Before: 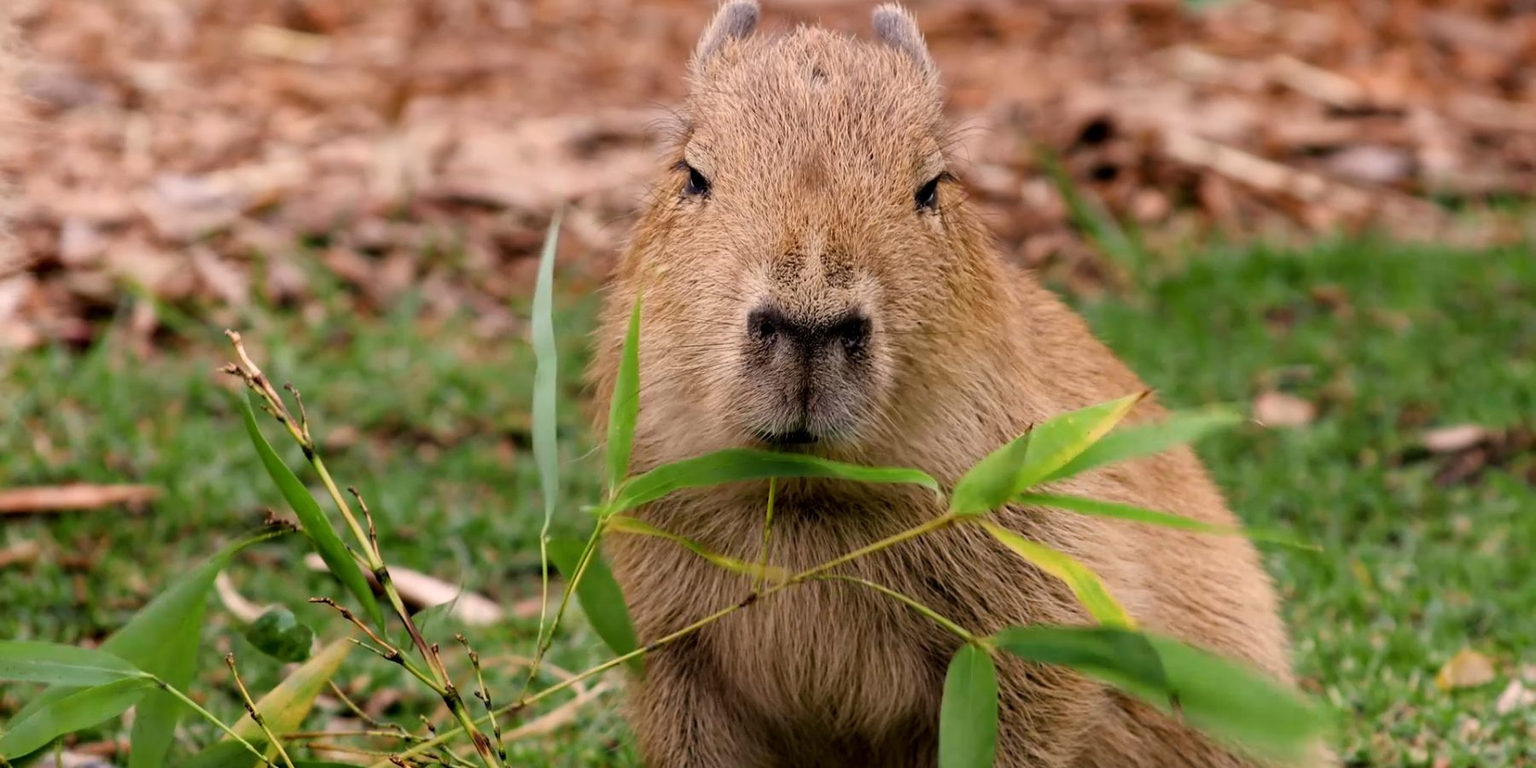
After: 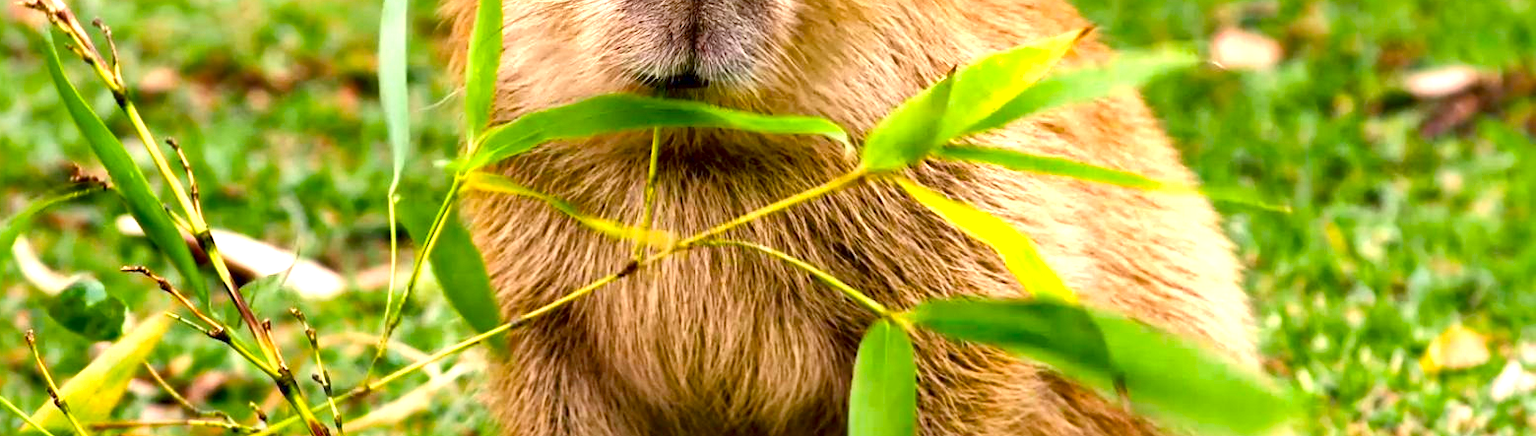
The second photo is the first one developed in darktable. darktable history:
local contrast: mode bilateral grid, contrast 70, coarseness 75, detail 180%, midtone range 0.2
color balance rgb: power › hue 309.49°, perceptual saturation grading › global saturation 40.522%, contrast -10.213%
exposure: black level correction 0, exposure 1.91 EV, compensate exposure bias true, compensate highlight preservation false
tone equalizer: -8 EV -0.002 EV, -7 EV 0.005 EV, -6 EV -0.019 EV, -5 EV 0.011 EV, -4 EV -0.021 EV, -3 EV 0.03 EV, -2 EV -0.062 EV, -1 EV -0.289 EV, +0 EV -0.553 EV
crop and rotate: left 13.306%, top 47.863%, bottom 2.912%
